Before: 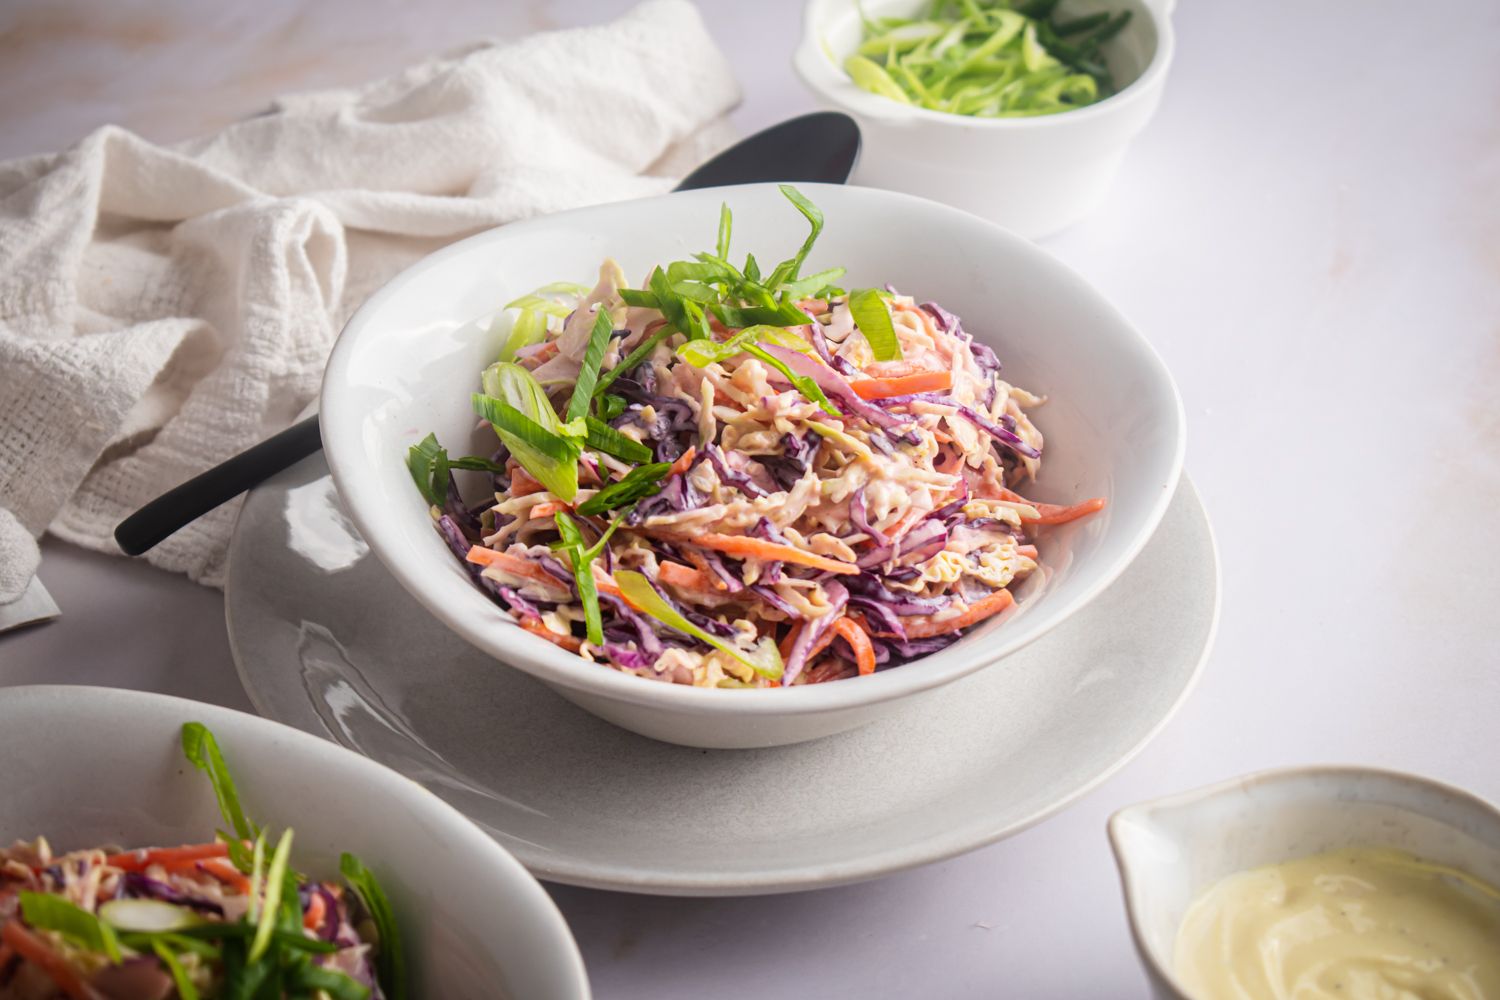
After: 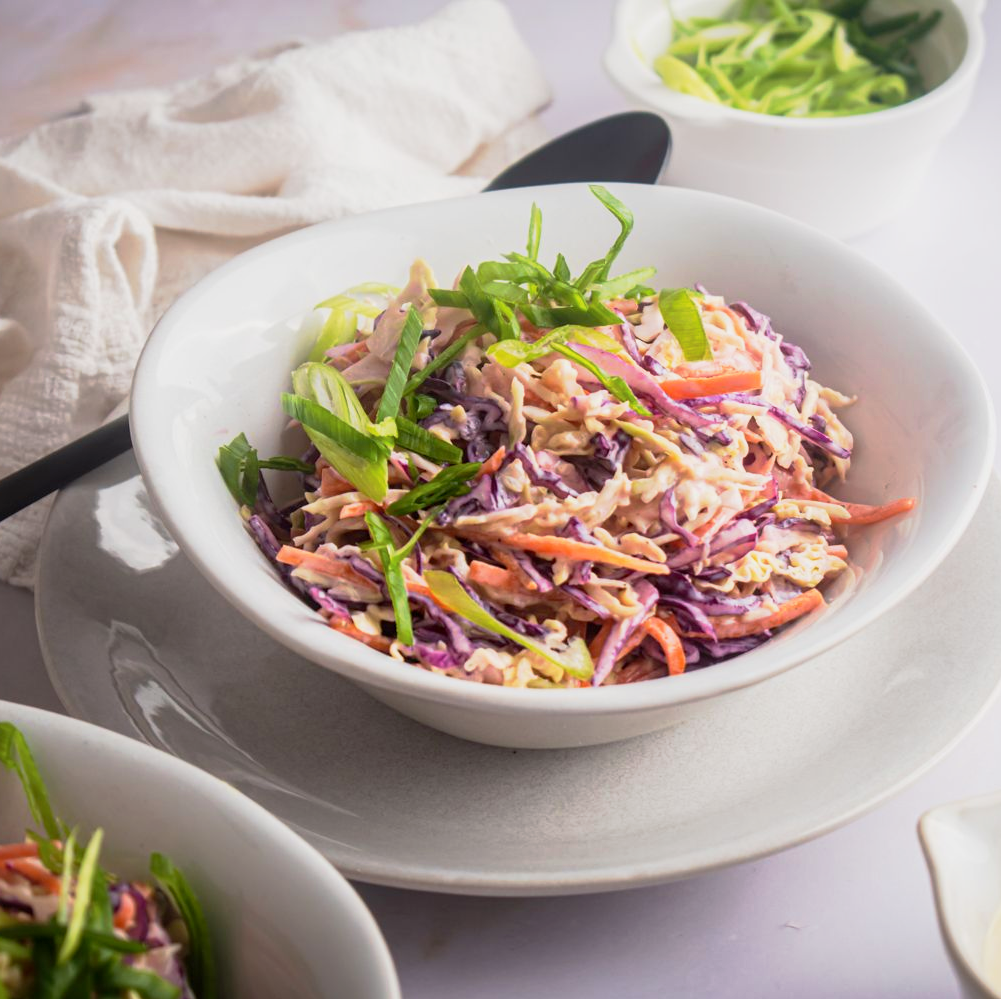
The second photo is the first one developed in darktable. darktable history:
velvia: strength 15.44%
tone curve: curves: ch0 [(0.013, 0) (0.061, 0.059) (0.239, 0.256) (0.502, 0.501) (0.683, 0.676) (0.761, 0.773) (0.858, 0.858) (0.987, 0.945)]; ch1 [(0, 0) (0.172, 0.123) (0.304, 0.267) (0.414, 0.395) (0.472, 0.473) (0.502, 0.502) (0.521, 0.528) (0.583, 0.595) (0.654, 0.673) (0.728, 0.761) (1, 1)]; ch2 [(0, 0) (0.411, 0.424) (0.485, 0.476) (0.502, 0.501) (0.553, 0.557) (0.57, 0.576) (1, 1)], preserve colors none
crop and rotate: left 12.673%, right 20.573%
